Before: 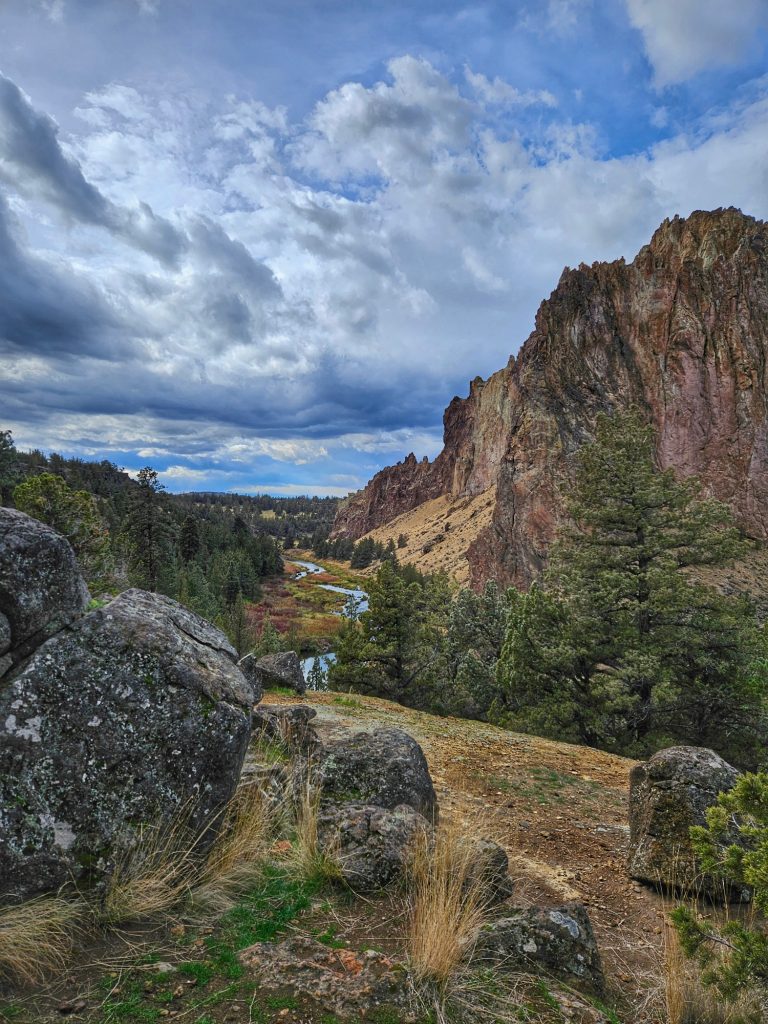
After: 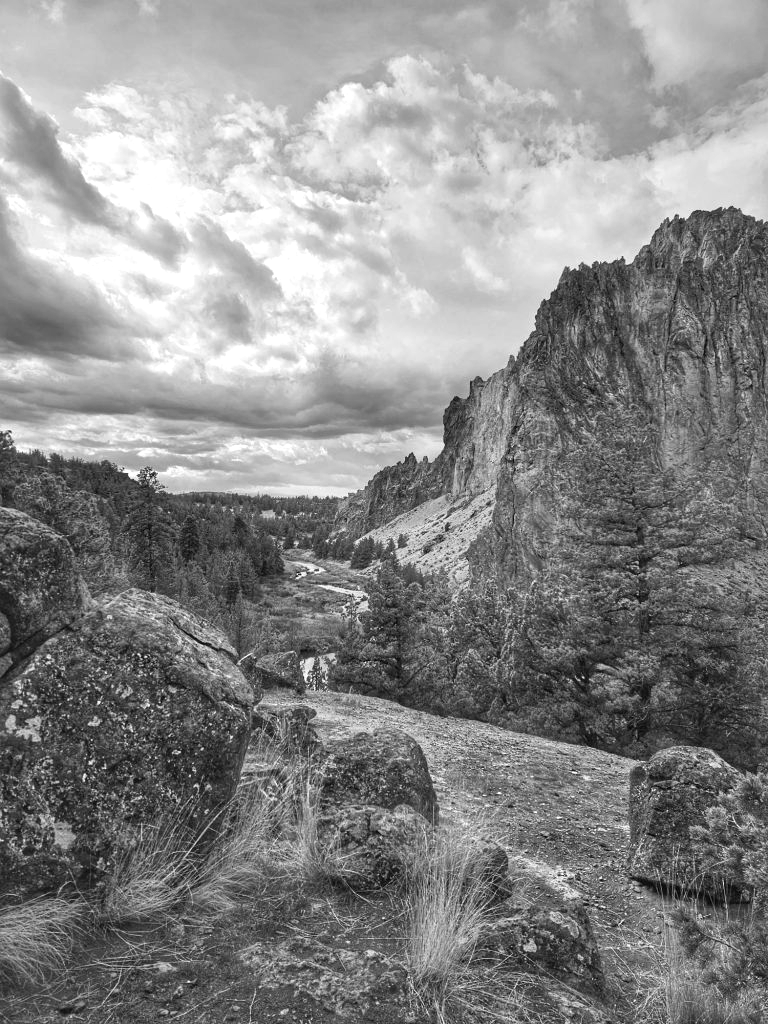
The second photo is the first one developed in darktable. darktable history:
monochrome: on, module defaults
exposure: black level correction 0, exposure 0.7 EV, compensate exposure bias true, compensate highlight preservation false
